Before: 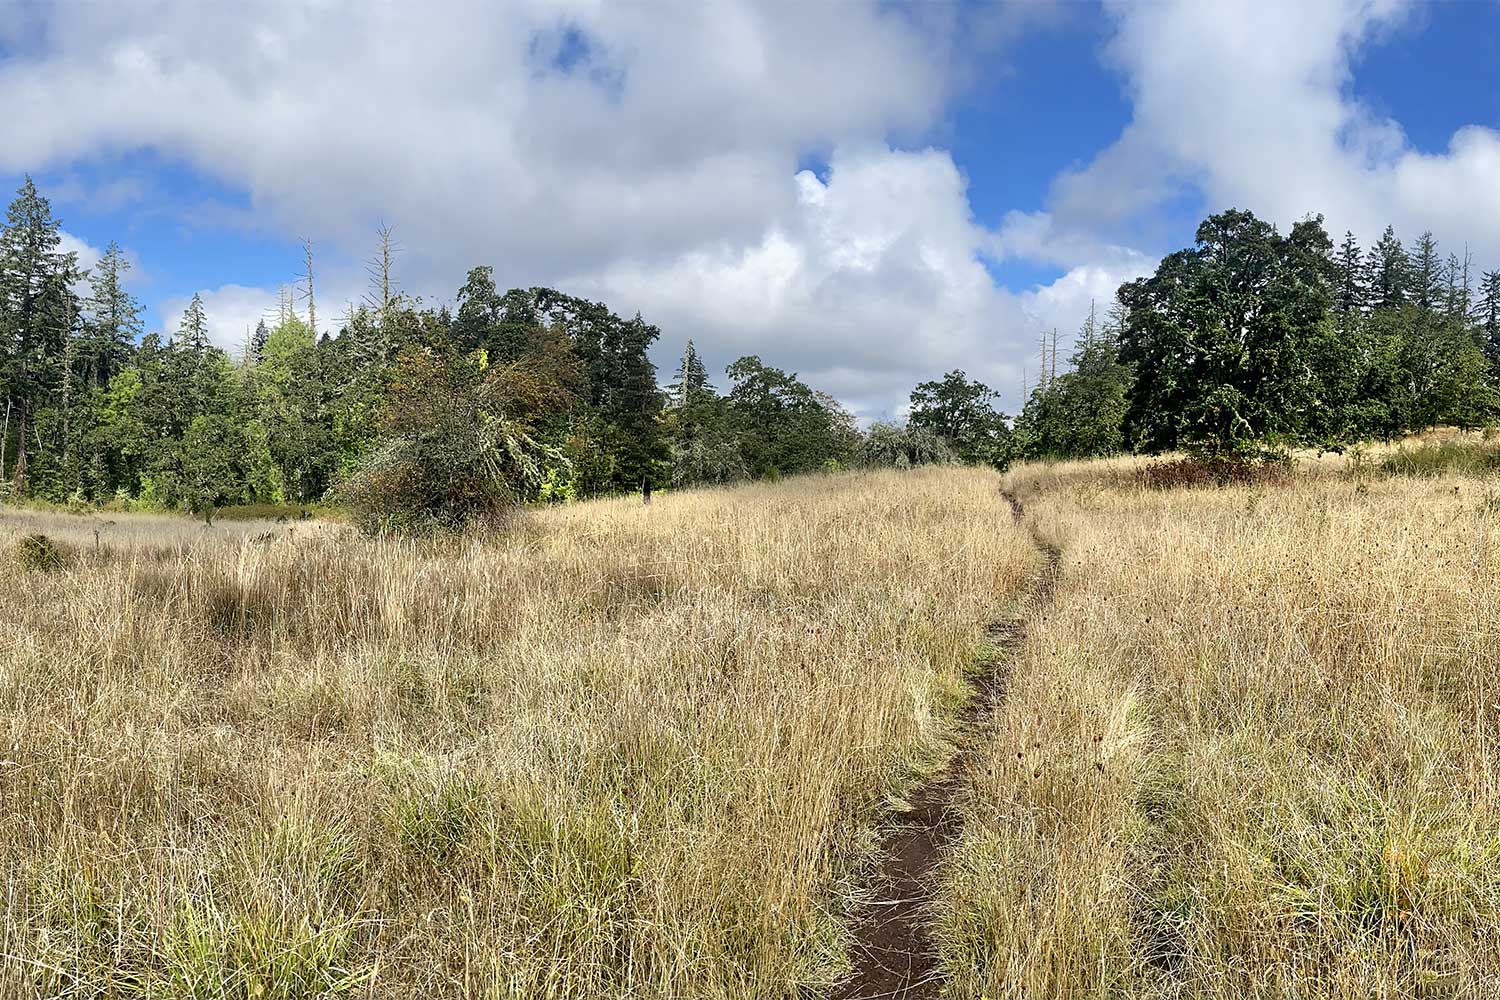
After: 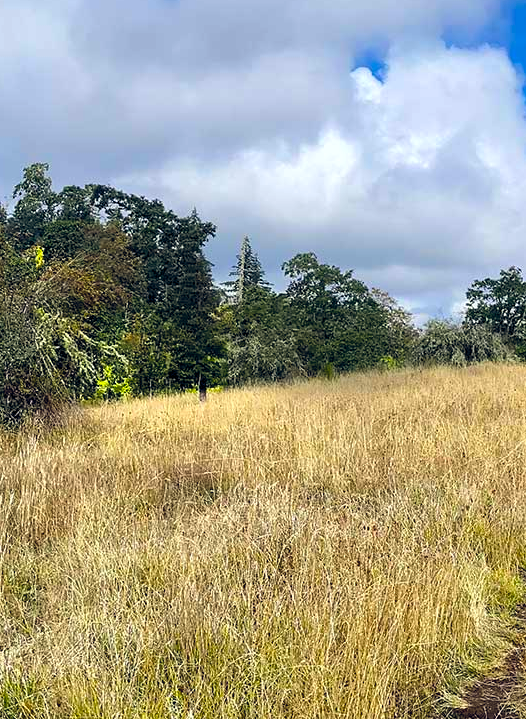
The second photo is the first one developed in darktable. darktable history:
color balance rgb: global offset › chroma 0.126%, global offset › hue 253.57°, linear chroma grading › shadows -8.107%, linear chroma grading › global chroma 9.891%, perceptual saturation grading › global saturation 35.281%, global vibrance 11.616%, contrast 4.993%
crop and rotate: left 29.633%, top 10.372%, right 35.244%, bottom 17.722%
